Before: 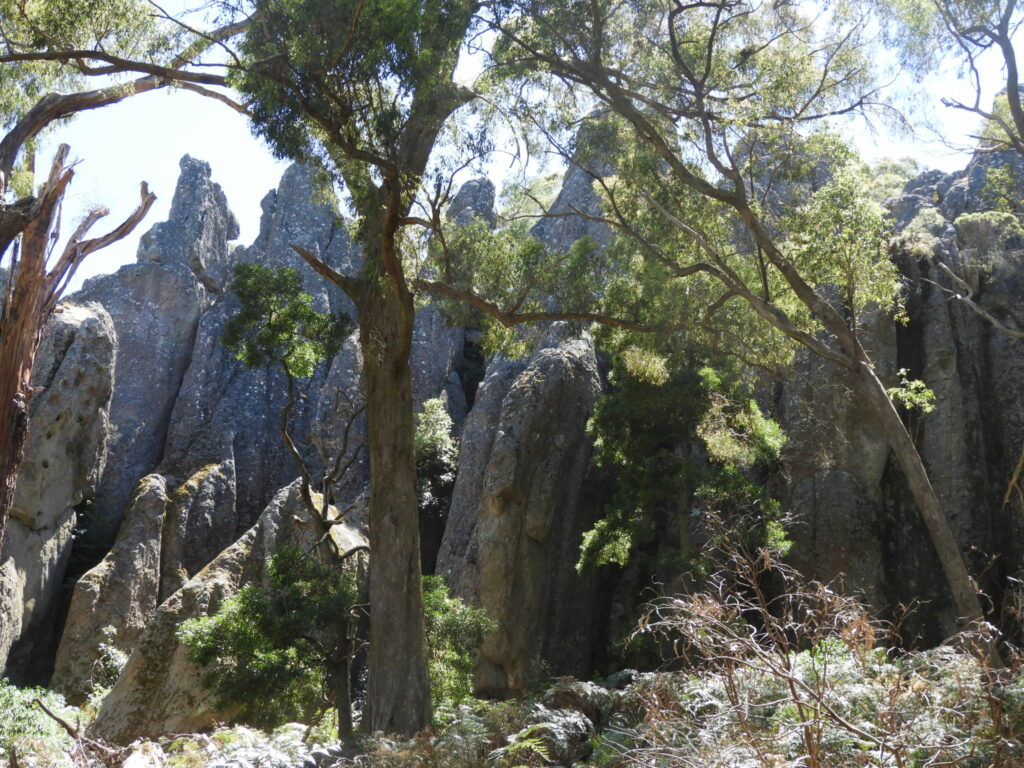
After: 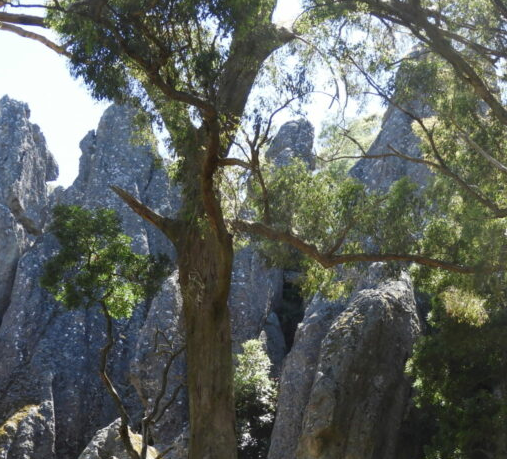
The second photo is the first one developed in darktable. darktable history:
crop: left 17.717%, top 7.709%, right 32.763%, bottom 32.475%
